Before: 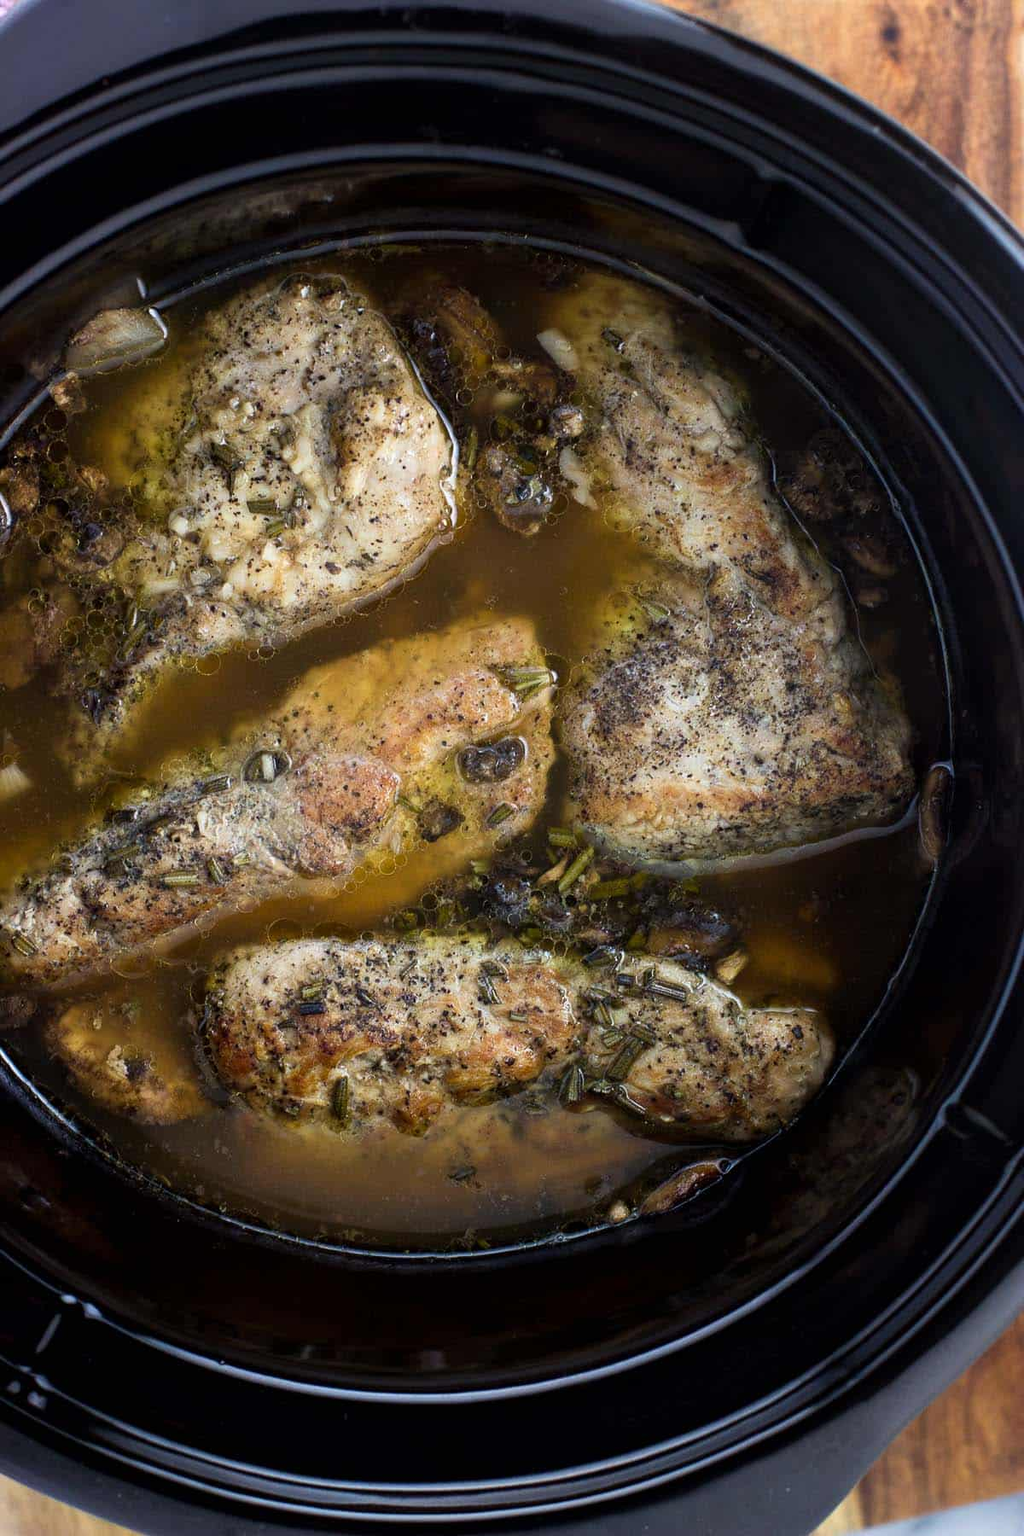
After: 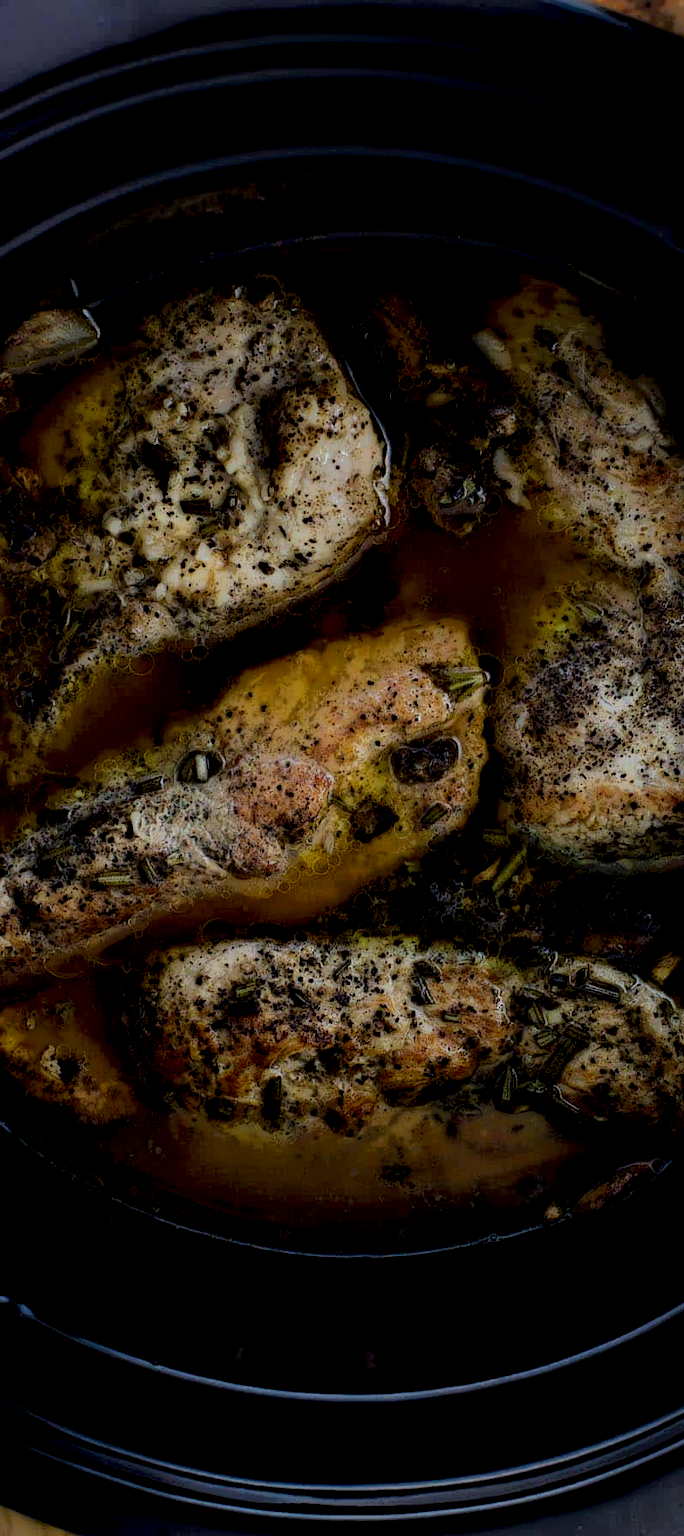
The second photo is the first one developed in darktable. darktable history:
local contrast: highlights 2%, shadows 244%, detail 164%, midtone range 0.007
crop and rotate: left 6.518%, right 26.646%
